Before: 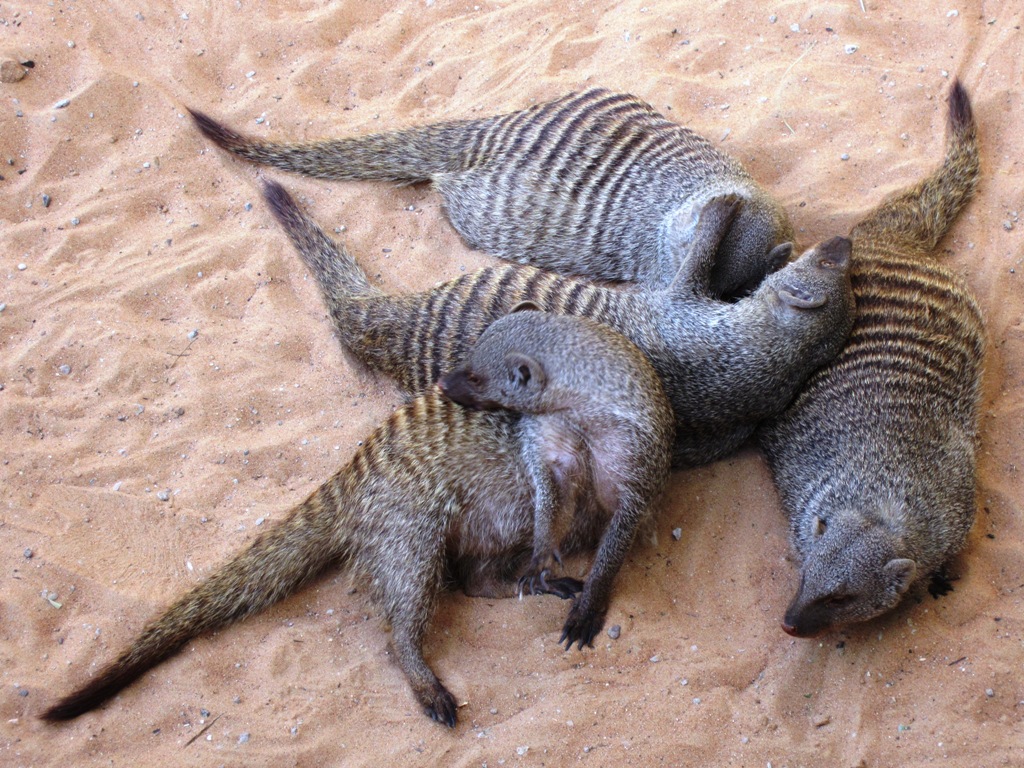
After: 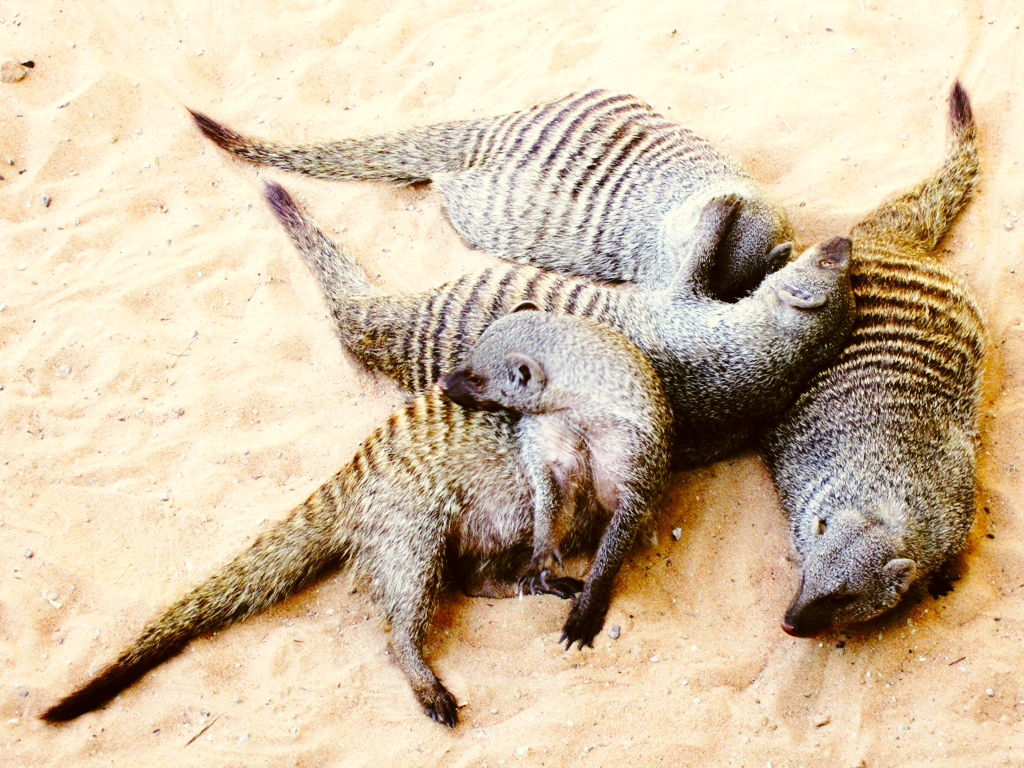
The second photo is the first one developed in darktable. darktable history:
color correction: highlights a* -1.7, highlights b* 10.01, shadows a* 0.213, shadows b* 19.26
base curve: curves: ch0 [(0, 0) (0, 0) (0.002, 0.001) (0.008, 0.003) (0.019, 0.011) (0.037, 0.037) (0.064, 0.11) (0.102, 0.232) (0.152, 0.379) (0.216, 0.524) (0.296, 0.665) (0.394, 0.789) (0.512, 0.881) (0.651, 0.945) (0.813, 0.986) (1, 1)], preserve colors none
